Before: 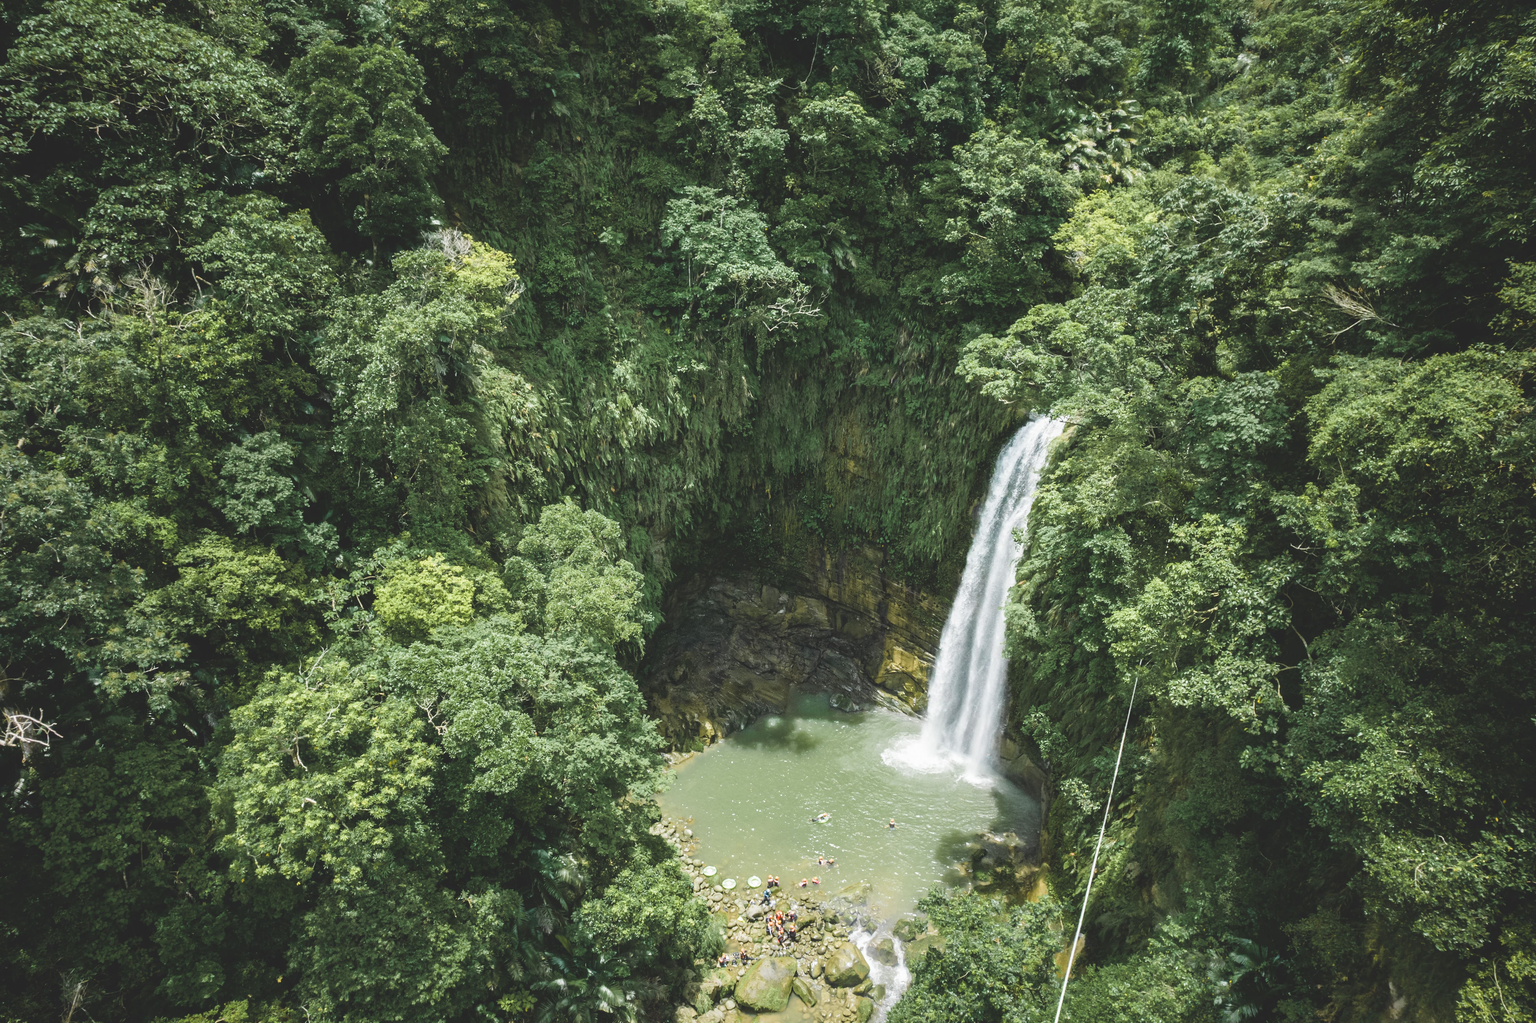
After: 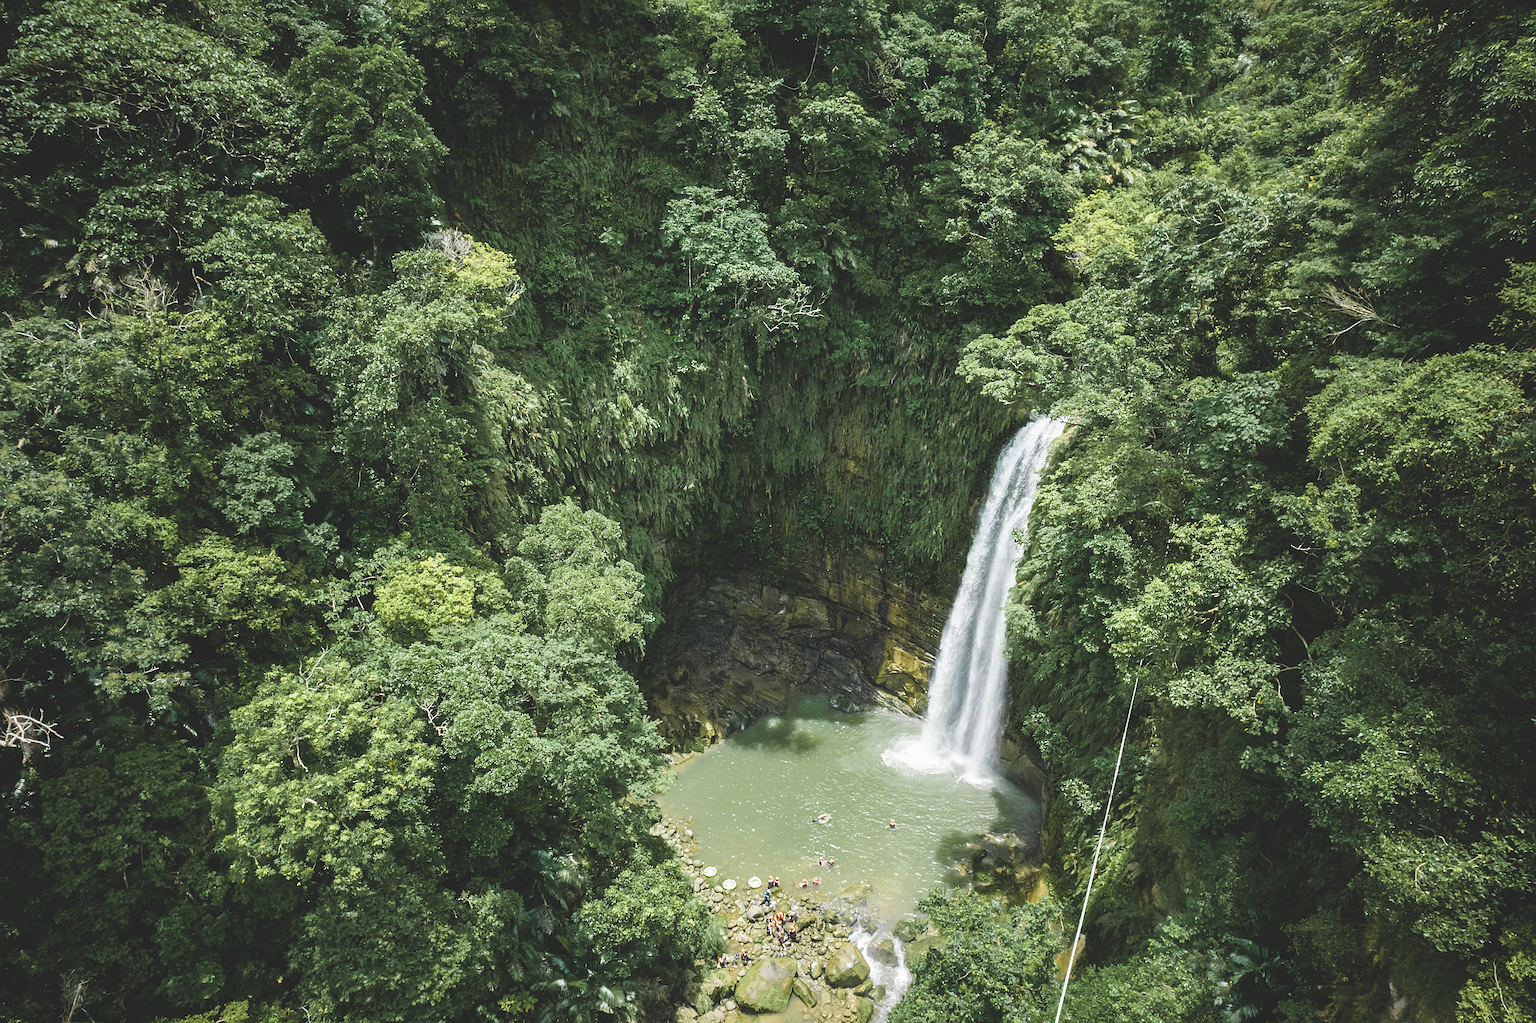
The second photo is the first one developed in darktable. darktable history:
sharpen: radius 2.767
white balance: emerald 1
